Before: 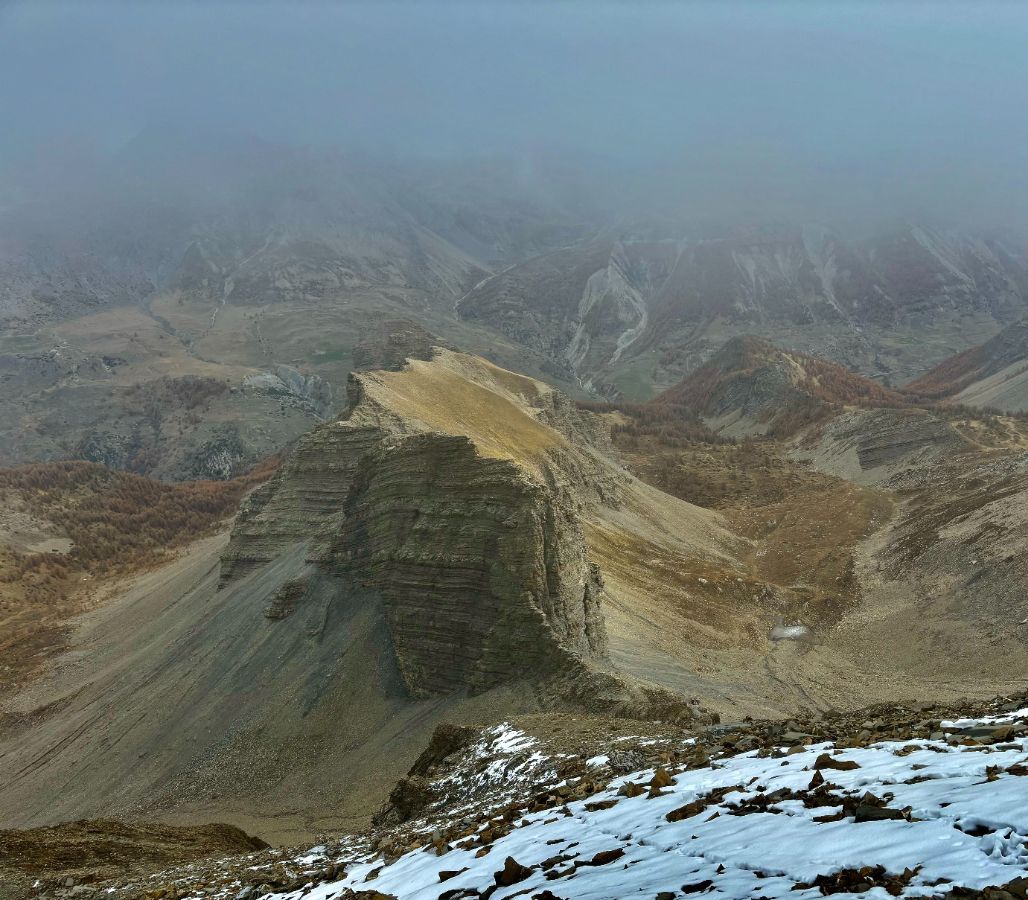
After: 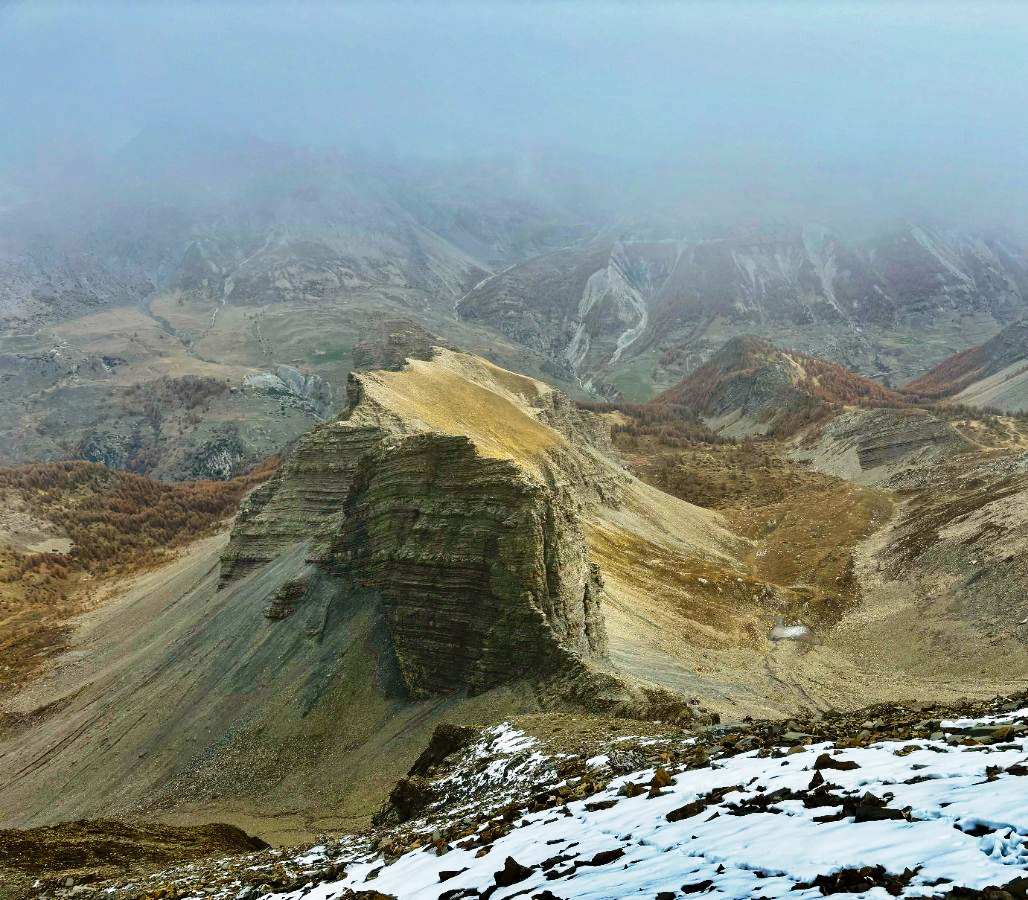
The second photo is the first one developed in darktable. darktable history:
tone curve: curves: ch0 [(0, 0) (0.187, 0.12) (0.392, 0.438) (0.704, 0.86) (0.858, 0.938) (1, 0.981)]; ch1 [(0, 0) (0.402, 0.36) (0.476, 0.456) (0.498, 0.501) (0.518, 0.521) (0.58, 0.598) (0.619, 0.663) (0.692, 0.744) (1, 1)]; ch2 [(0, 0) (0.427, 0.417) (0.483, 0.481) (0.503, 0.503) (0.526, 0.53) (0.563, 0.585) (0.626, 0.703) (0.699, 0.753) (0.997, 0.858)], preserve colors none
